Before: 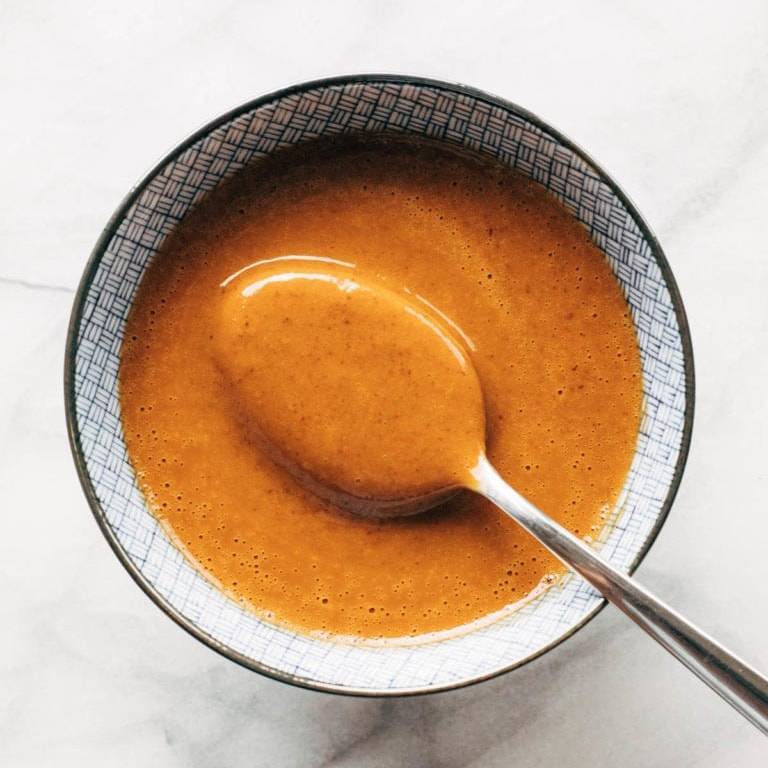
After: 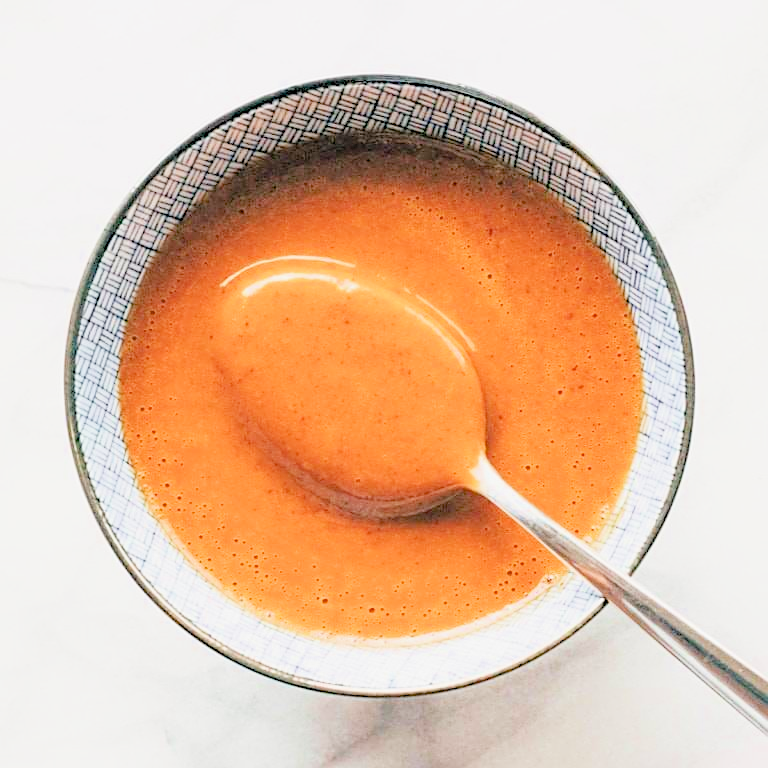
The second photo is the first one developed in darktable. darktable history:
filmic rgb: middle gray luminance 3.44%, black relative exposure -5.92 EV, white relative exposure 6.33 EV, threshold 6 EV, dynamic range scaling 22.4%, target black luminance 0%, hardness 2.33, latitude 45.85%, contrast 0.78, highlights saturation mix 100%, shadows ↔ highlights balance 0.033%, add noise in highlights 0, preserve chrominance max RGB, color science v3 (2019), use custom middle-gray values true, iterations of high-quality reconstruction 0, contrast in highlights soft, enable highlight reconstruction true
sharpen: on, module defaults
